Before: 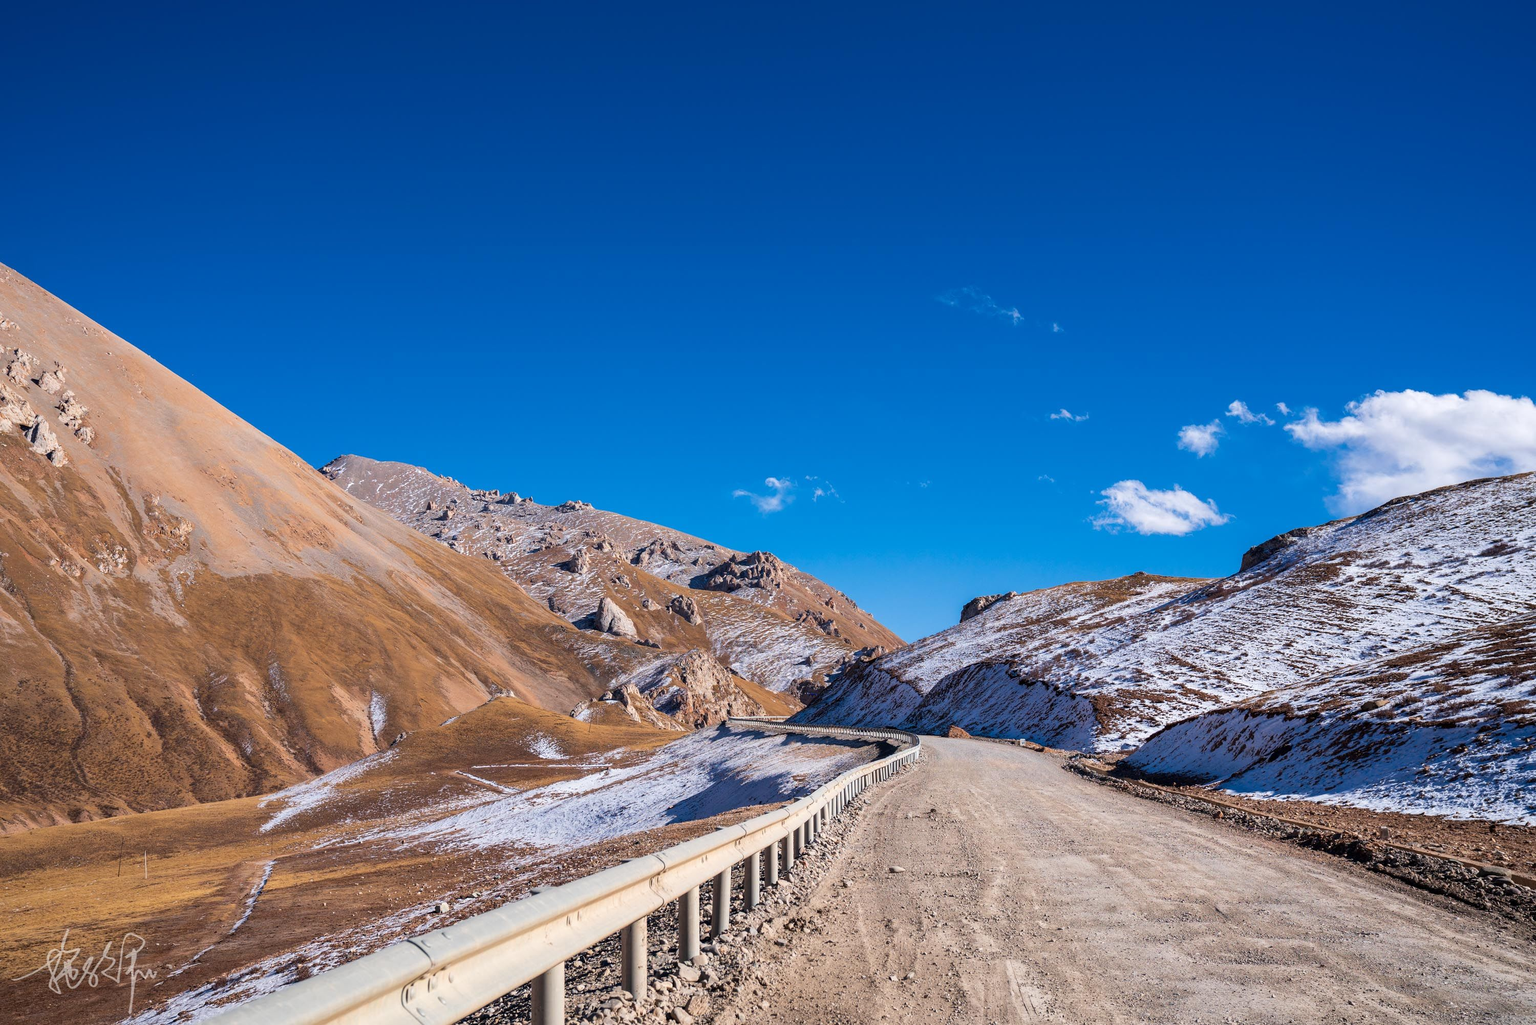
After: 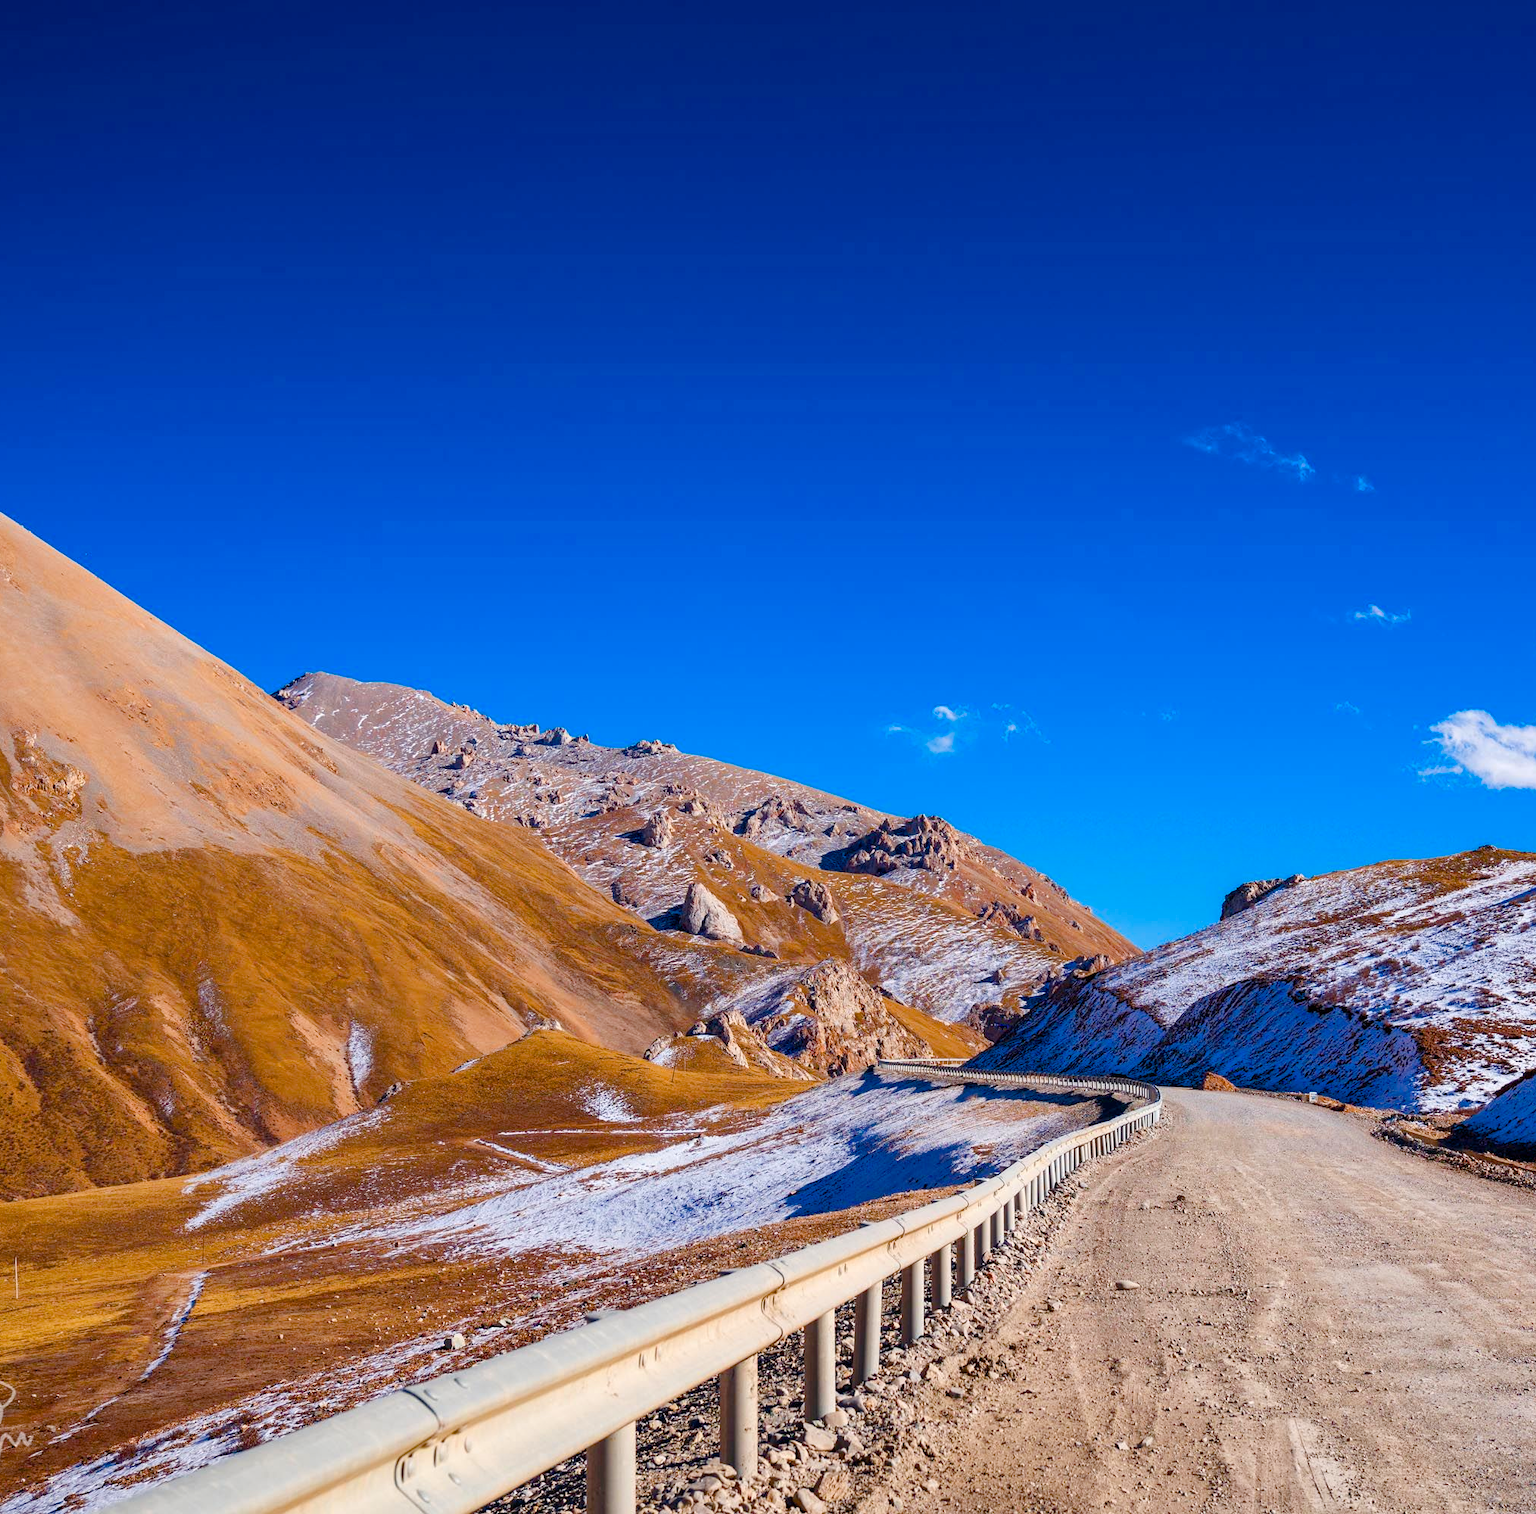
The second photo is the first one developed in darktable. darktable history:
color balance rgb: power › hue 330.08°, linear chroma grading › shadows 31.858%, linear chroma grading › global chroma -1.373%, linear chroma grading › mid-tones 4.197%, perceptual saturation grading › global saturation 35.112%, perceptual saturation grading › highlights -25.095%, perceptual saturation grading › shadows 49.492%, global vibrance 14.79%
crop and rotate: left 8.782%, right 23.564%
